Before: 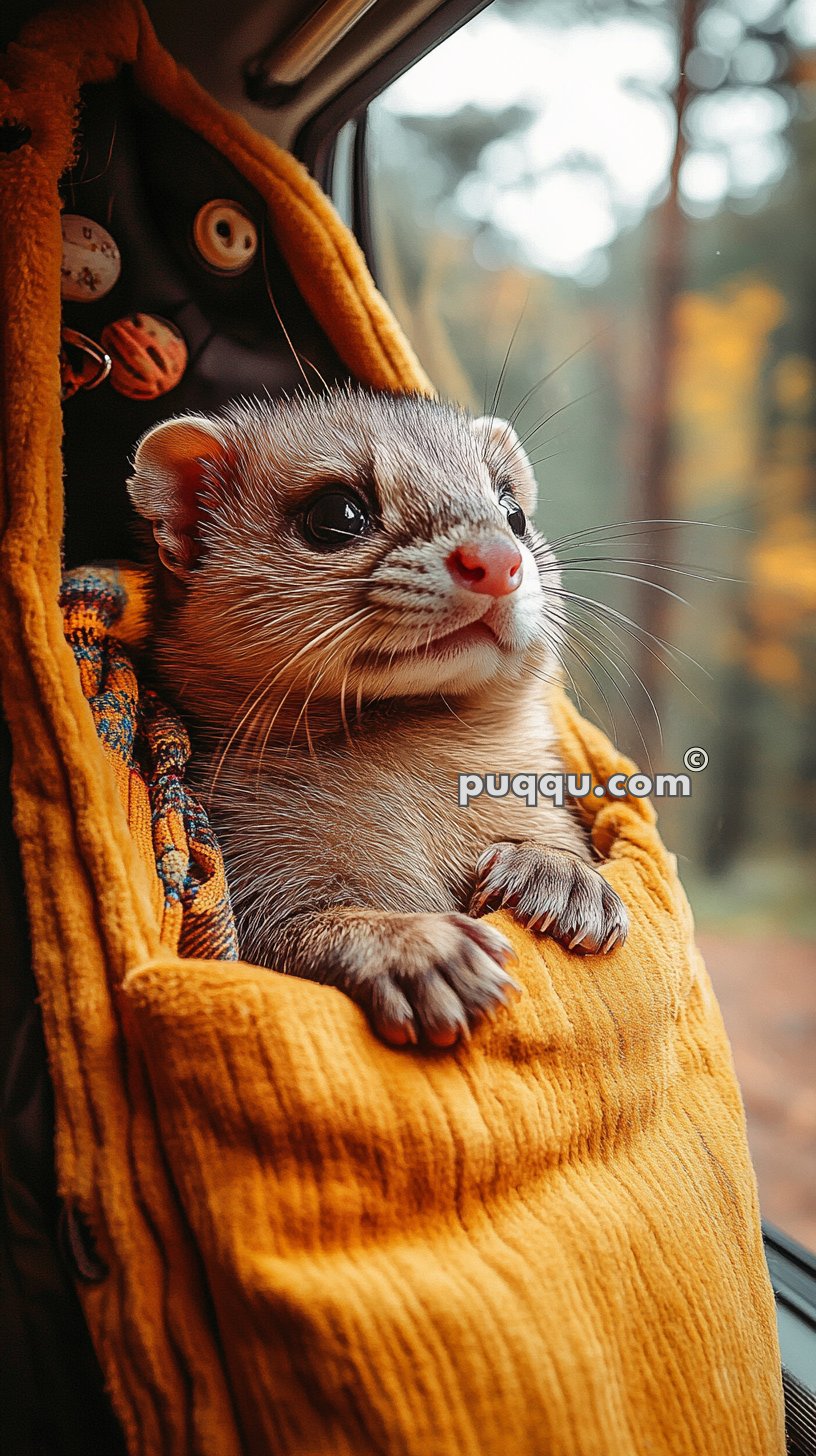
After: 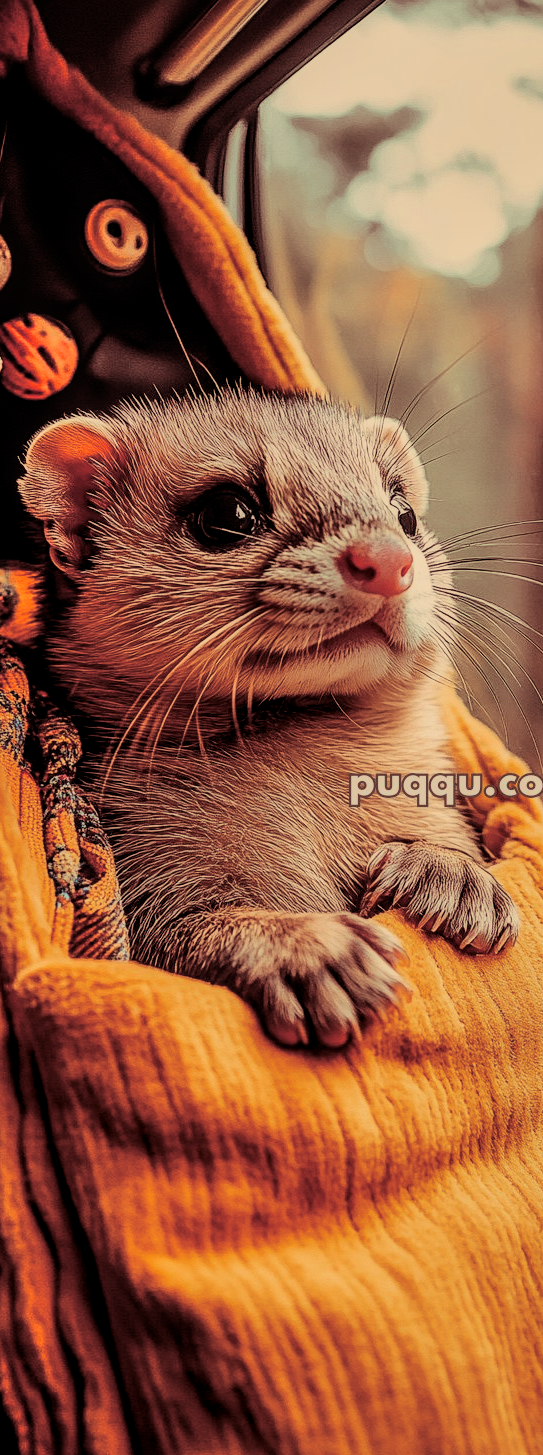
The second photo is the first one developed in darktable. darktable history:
crop and rotate: left 13.409%, right 19.924%
filmic rgb: black relative exposure -7.15 EV, white relative exposure 5.36 EV, hardness 3.02, color science v6 (2022)
contrast brightness saturation: contrast 0.08, saturation 0.02
white balance: red 1.123, blue 0.83
shadows and highlights: low approximation 0.01, soften with gaussian
split-toning: on, module defaults
local contrast: on, module defaults
